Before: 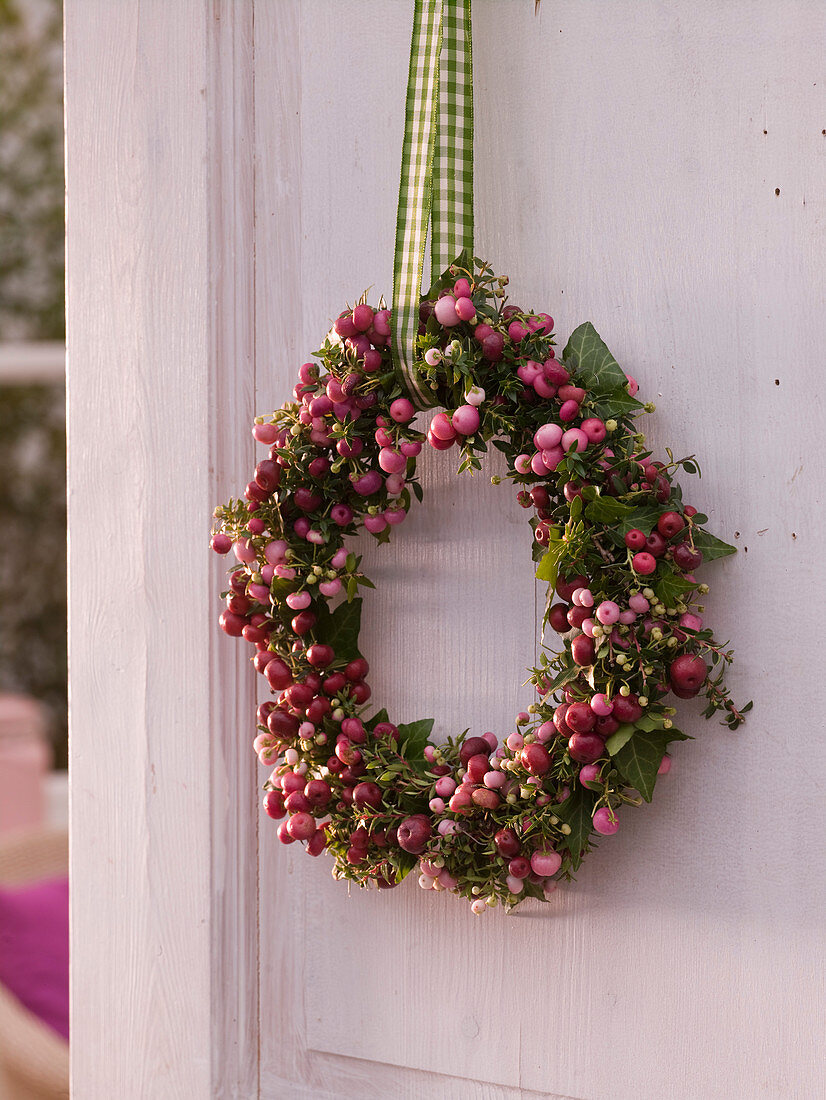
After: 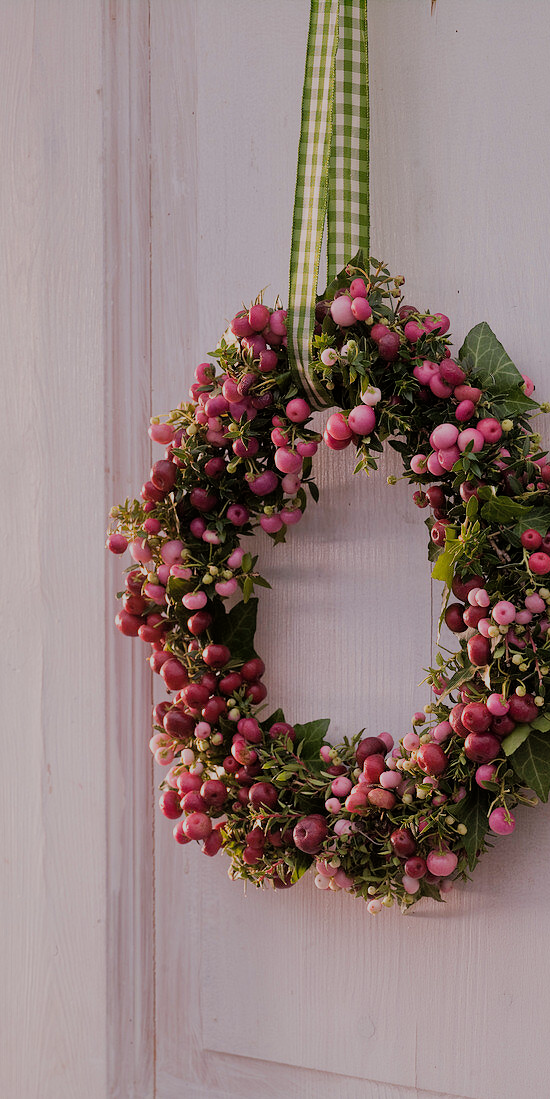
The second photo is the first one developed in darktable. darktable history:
crop and rotate: left 12.648%, right 20.685%
shadows and highlights: shadows 30
exposure: compensate highlight preservation false
filmic rgb: black relative exposure -7.65 EV, white relative exposure 4.56 EV, hardness 3.61
